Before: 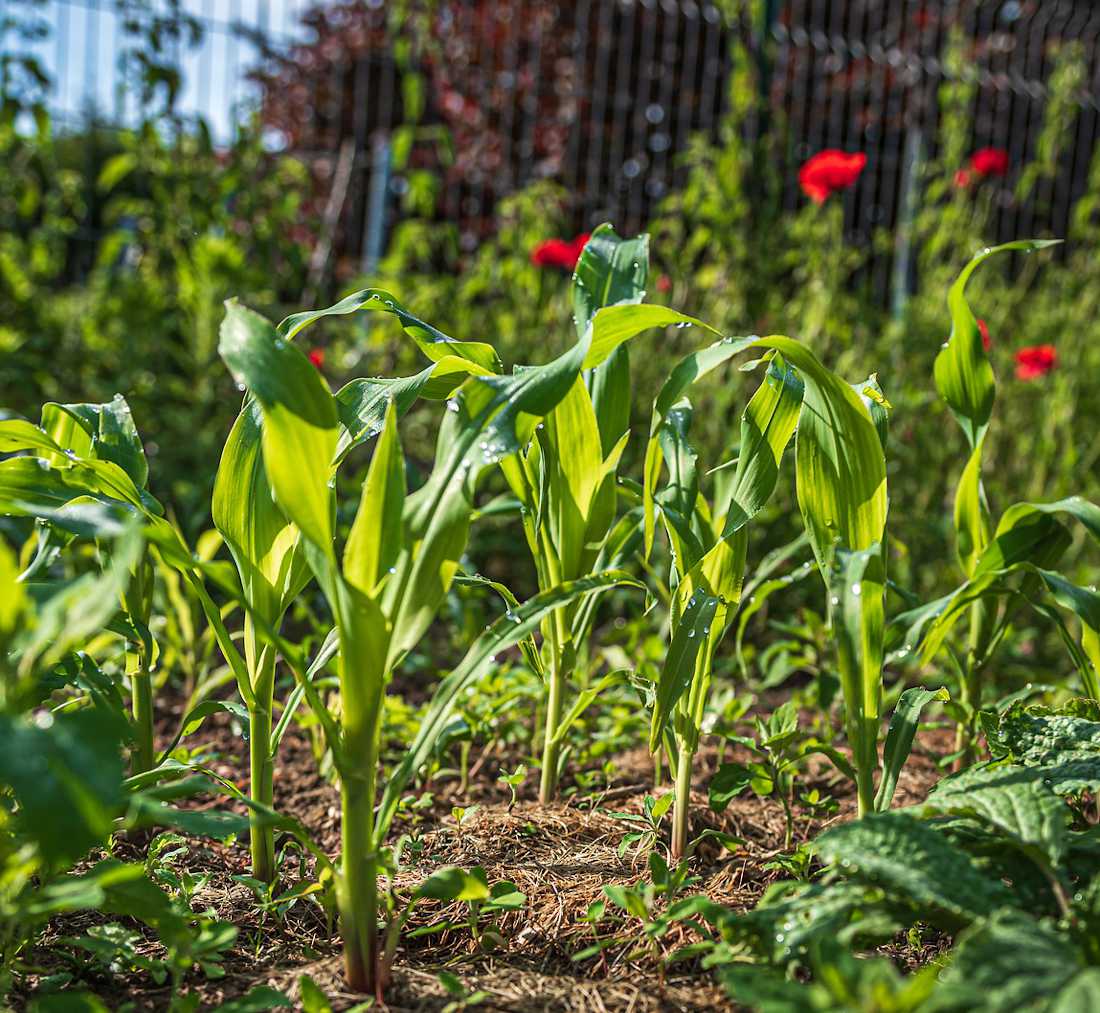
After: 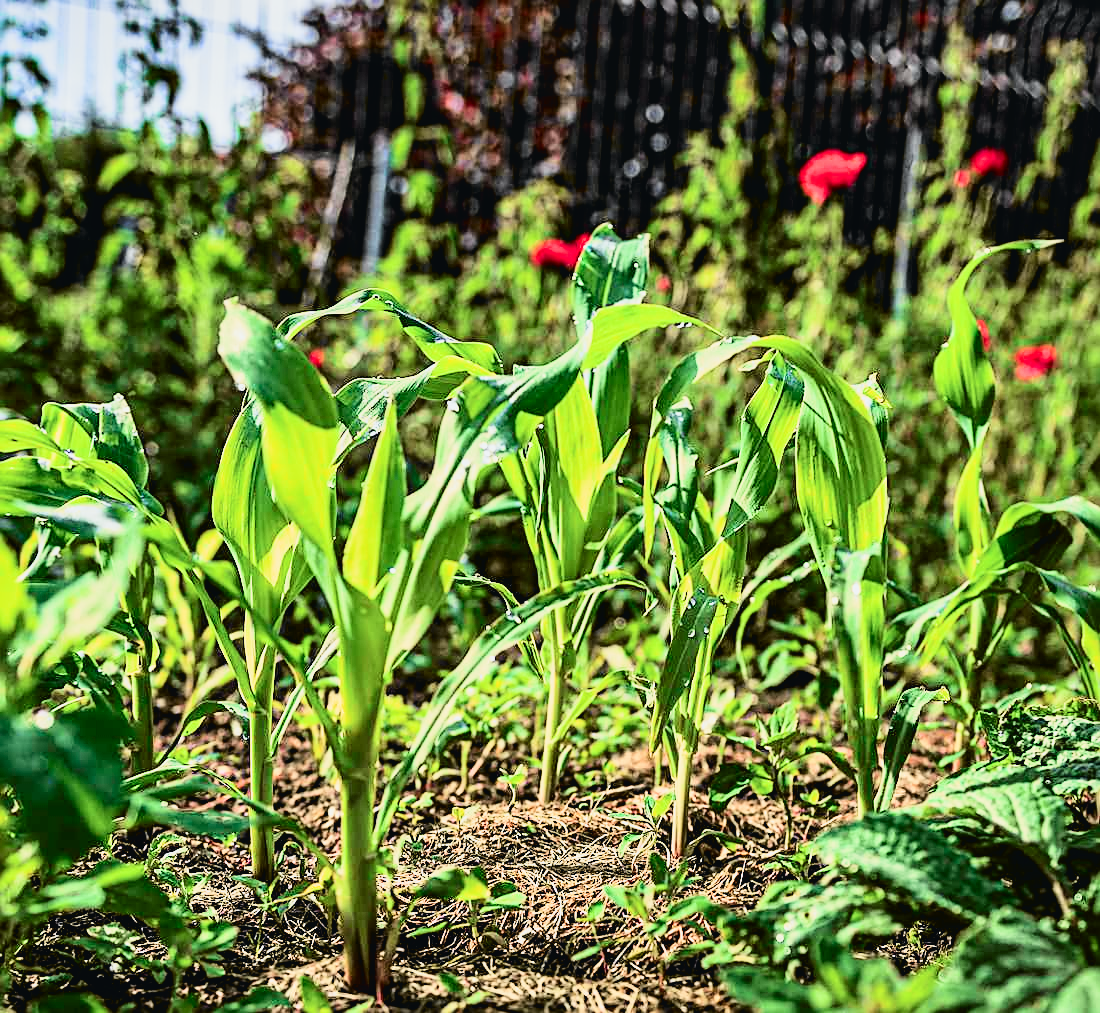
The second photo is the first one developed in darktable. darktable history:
shadows and highlights: radius 108.52, shadows 23.73, highlights -59.32, low approximation 0.01, soften with gaussian
tone curve: curves: ch0 [(0, 0.026) (0.058, 0.036) (0.246, 0.214) (0.437, 0.498) (0.55, 0.644) (0.657, 0.767) (0.822, 0.9) (1, 0.961)]; ch1 [(0, 0) (0.346, 0.307) (0.408, 0.369) (0.453, 0.457) (0.476, 0.489) (0.502, 0.498) (0.521, 0.515) (0.537, 0.531) (0.612, 0.641) (0.676, 0.728) (1, 1)]; ch2 [(0, 0) (0.346, 0.34) (0.434, 0.46) (0.485, 0.494) (0.5, 0.494) (0.511, 0.508) (0.537, 0.564) (0.579, 0.599) (0.663, 0.67) (1, 1)], color space Lab, independent channels, preserve colors none
exposure: exposure 0.6 EV, compensate highlight preservation false
sharpen: on, module defaults
filmic rgb: black relative exposure -5 EV, white relative exposure 3.5 EV, hardness 3.19, contrast 1.2, highlights saturation mix -30%
